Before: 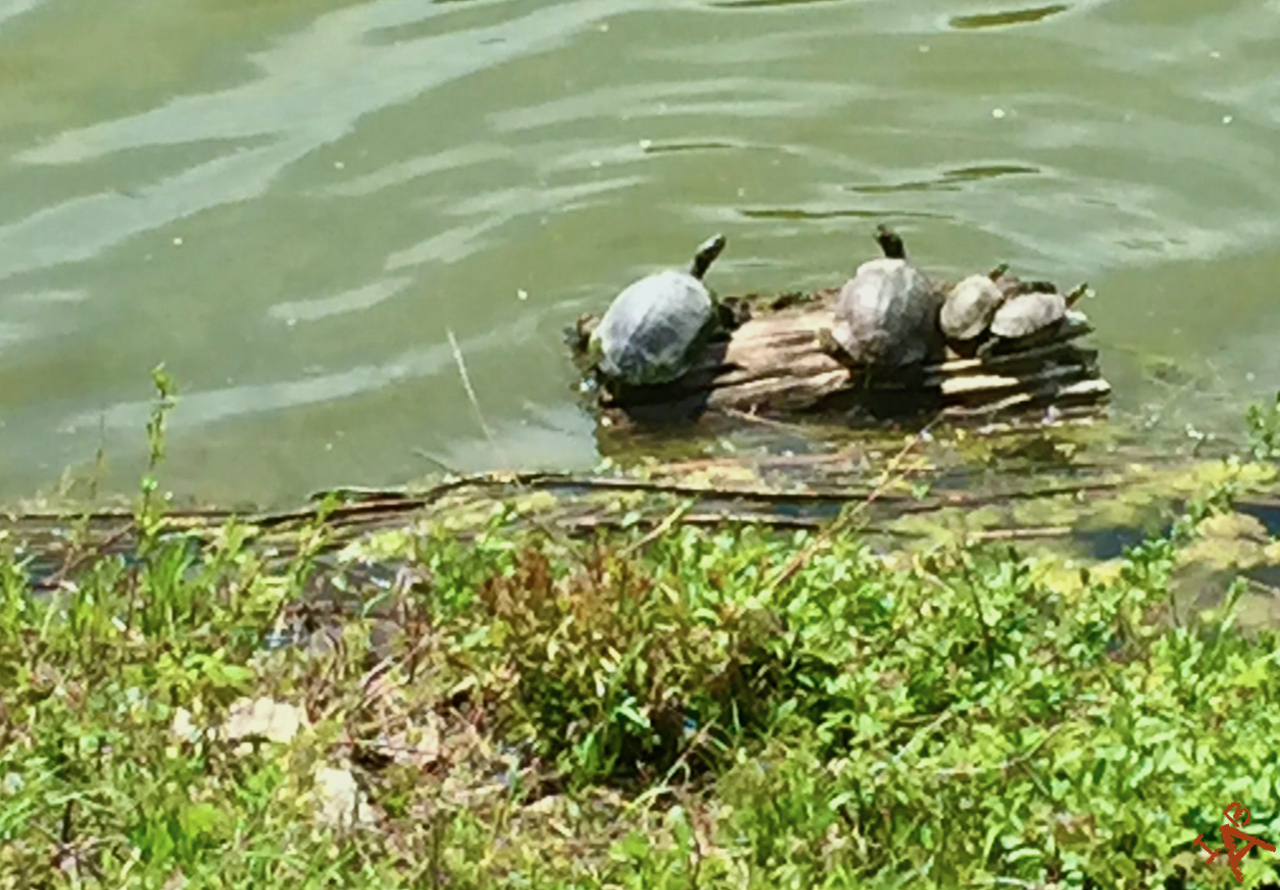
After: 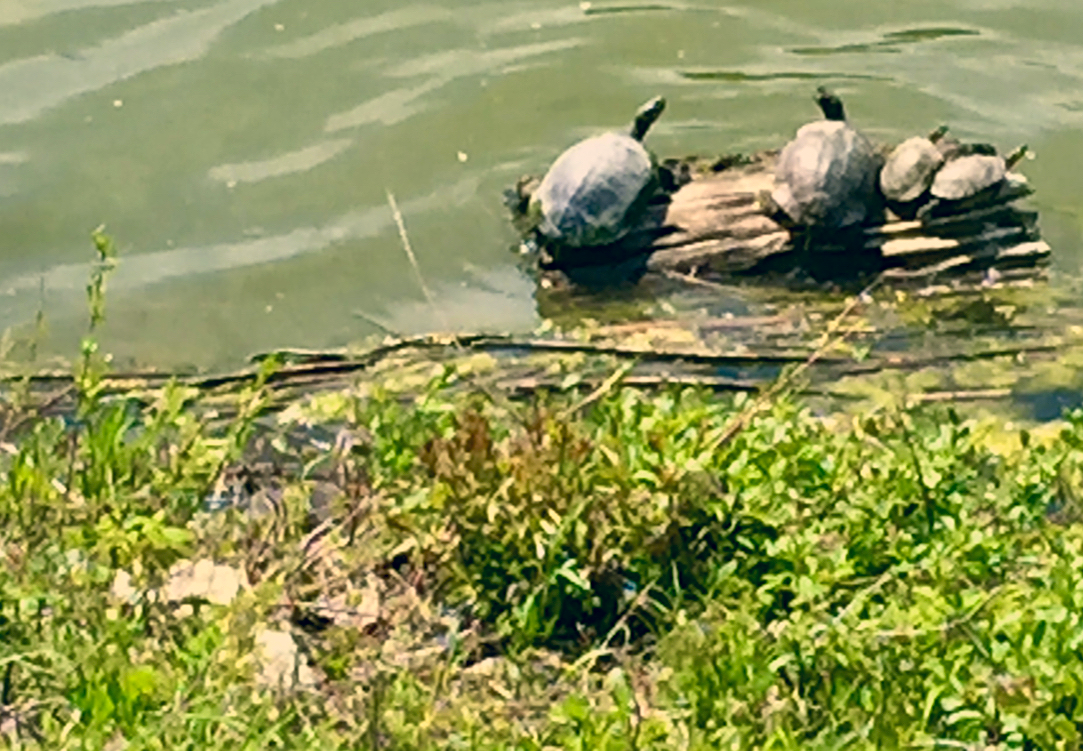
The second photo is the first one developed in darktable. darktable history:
crop and rotate: left 4.694%, top 15.54%, right 10.693%
sharpen: amount 0.2
color correction: highlights a* 10.35, highlights b* 14.13, shadows a* -9.72, shadows b* -14.97
